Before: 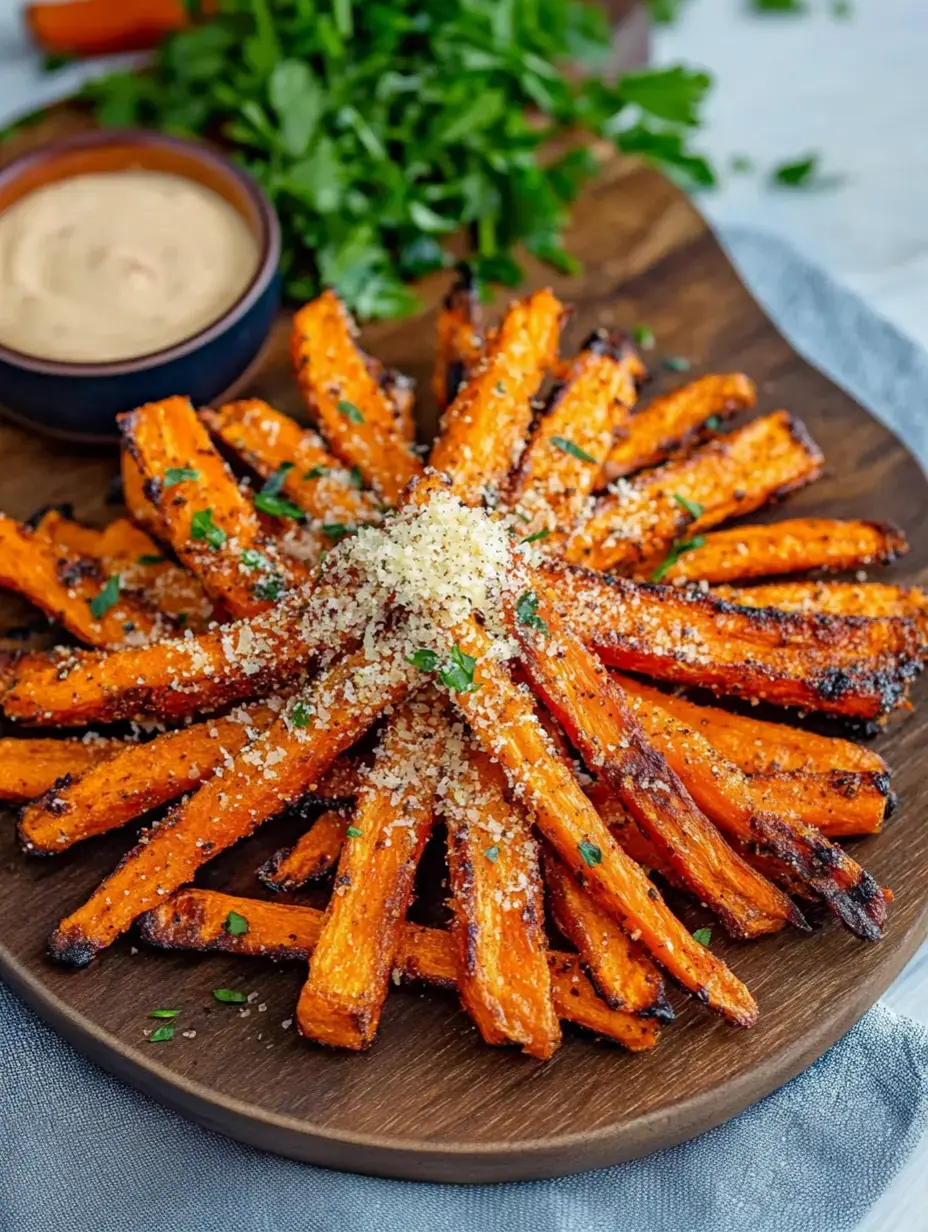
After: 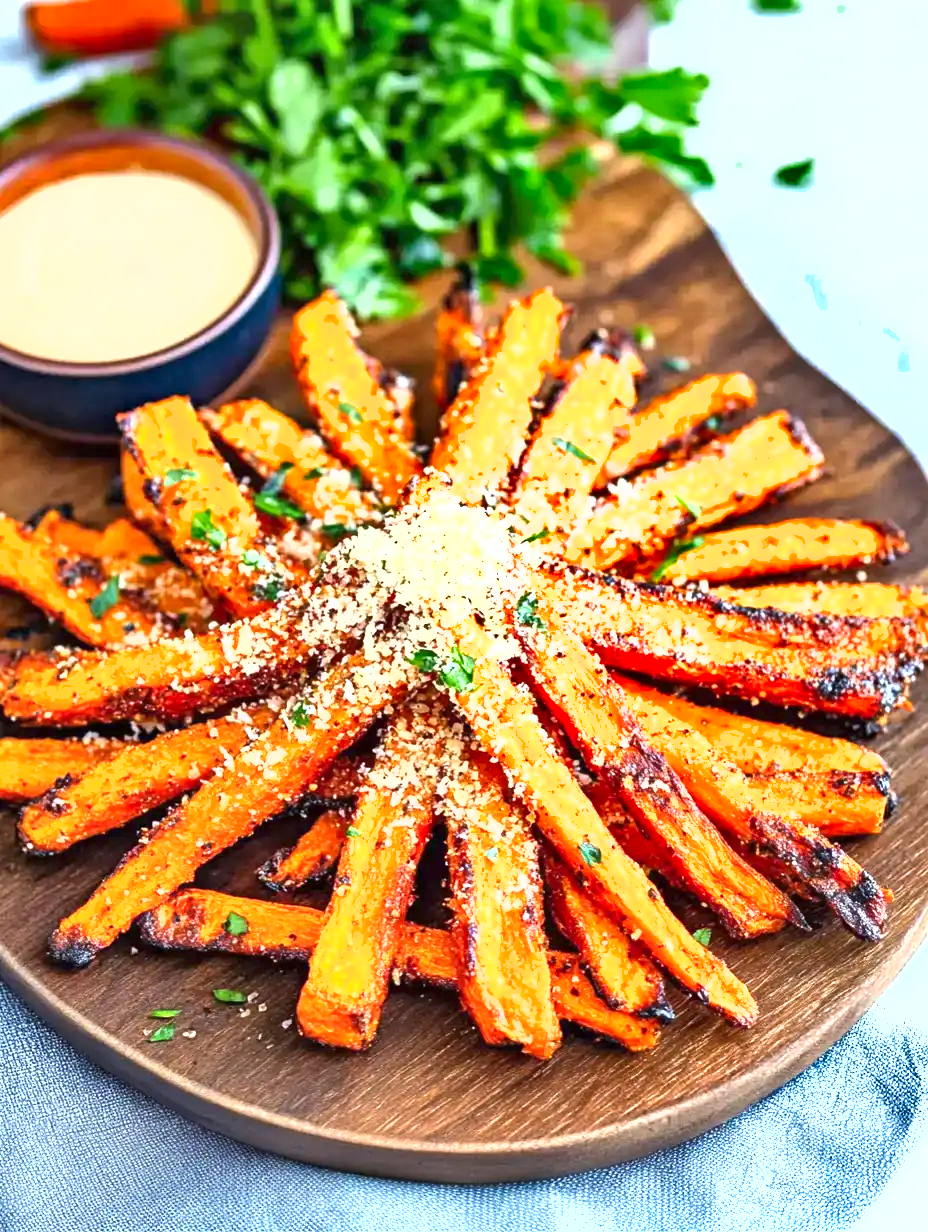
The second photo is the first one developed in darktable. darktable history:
white balance: red 0.983, blue 1.036
shadows and highlights: low approximation 0.01, soften with gaussian
exposure: black level correction 0, exposure 1.75 EV, compensate exposure bias true, compensate highlight preservation false
